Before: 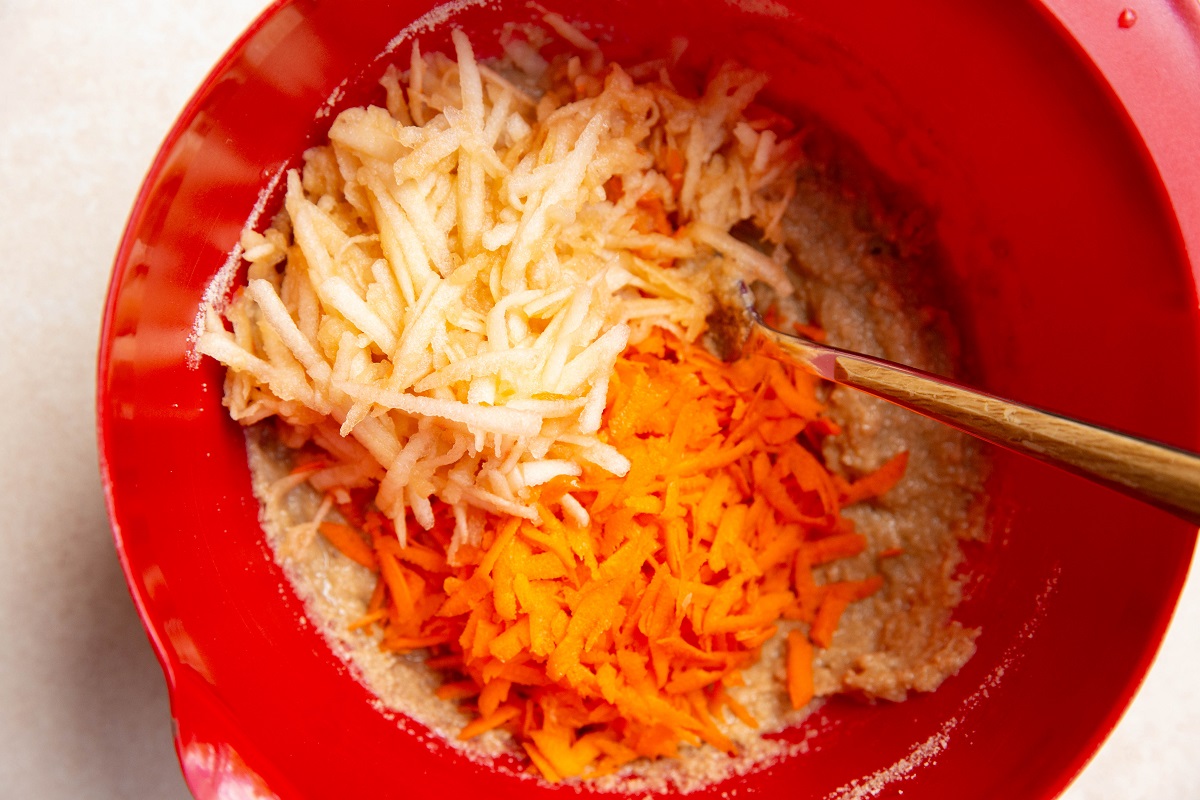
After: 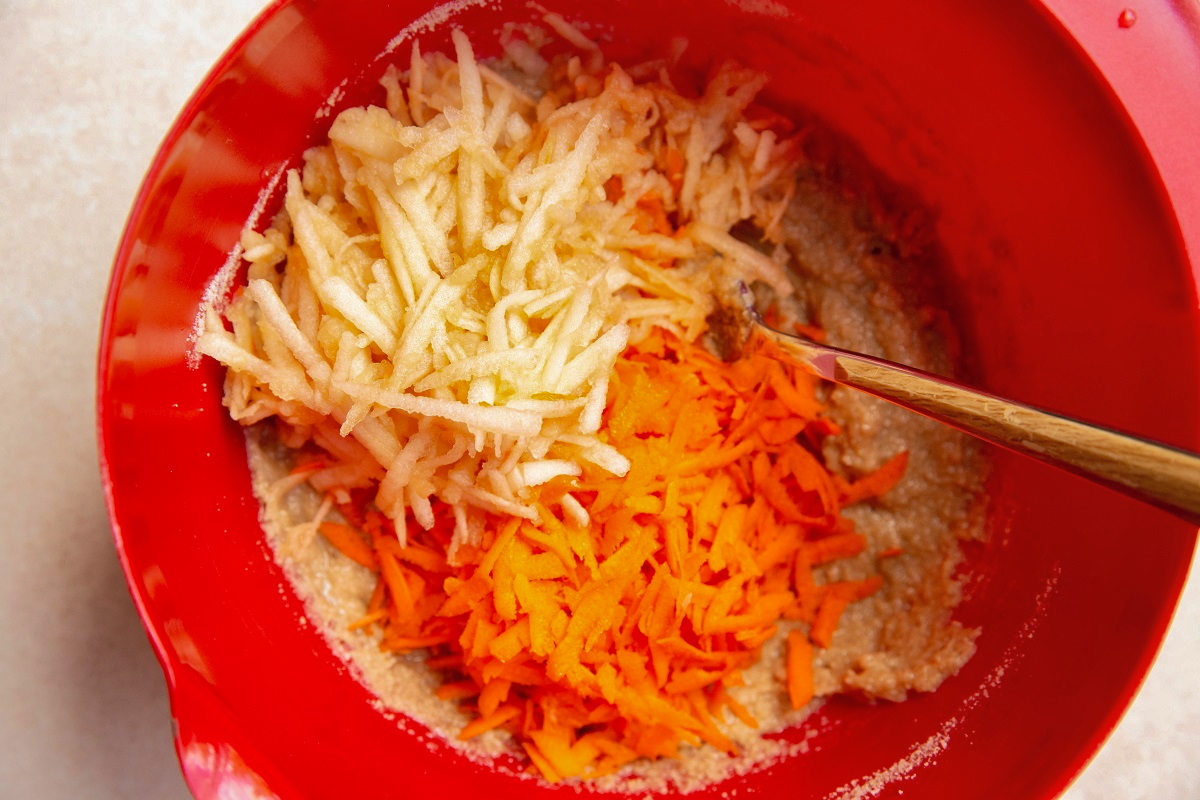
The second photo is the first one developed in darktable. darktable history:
color correction: highlights b* 0.066
velvia: on, module defaults
shadows and highlights: shadows 39.39, highlights -59.71
